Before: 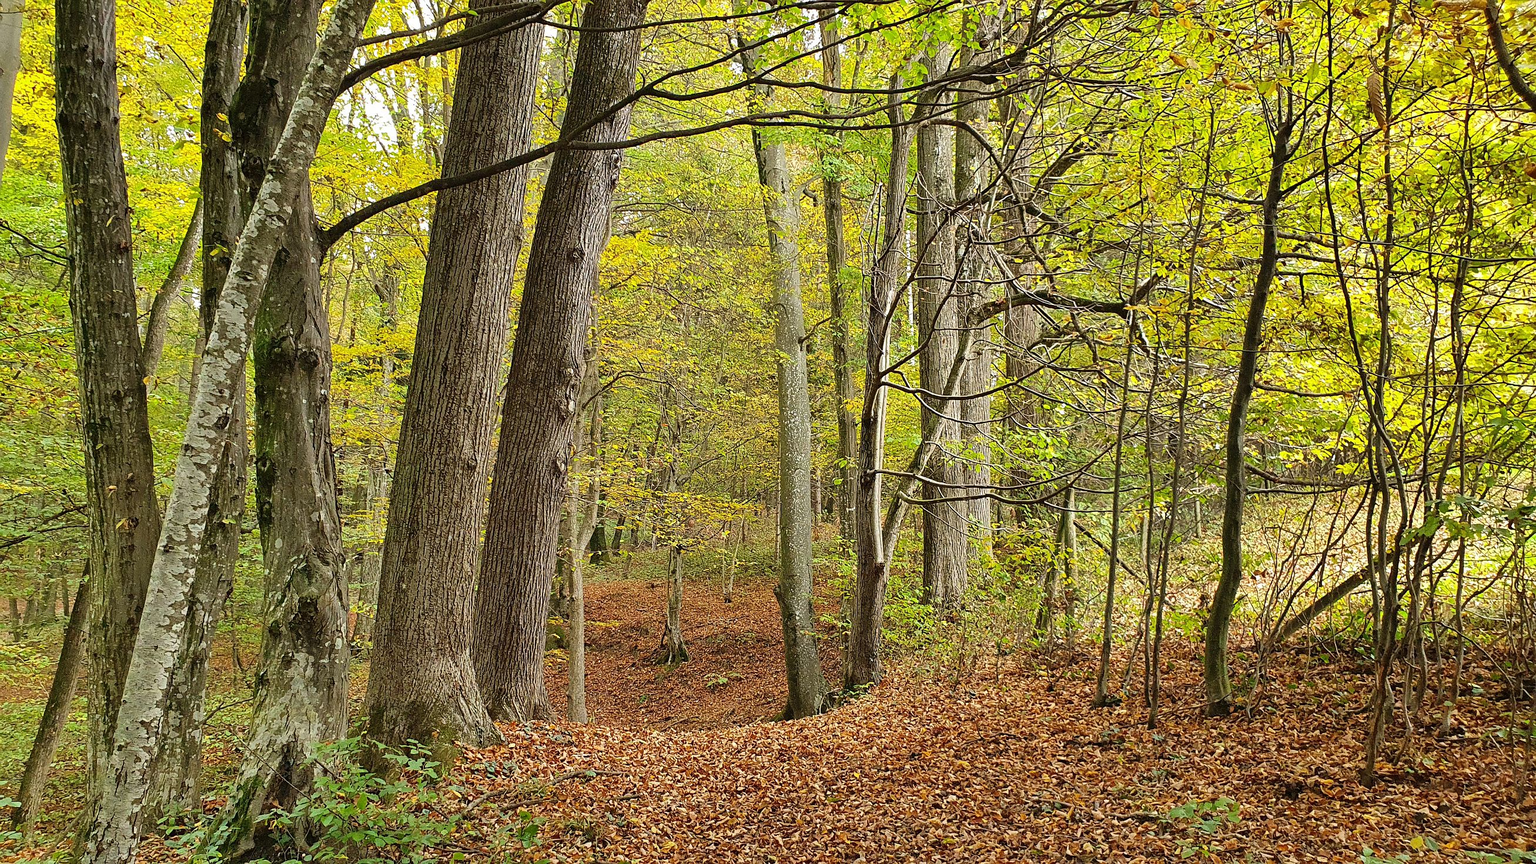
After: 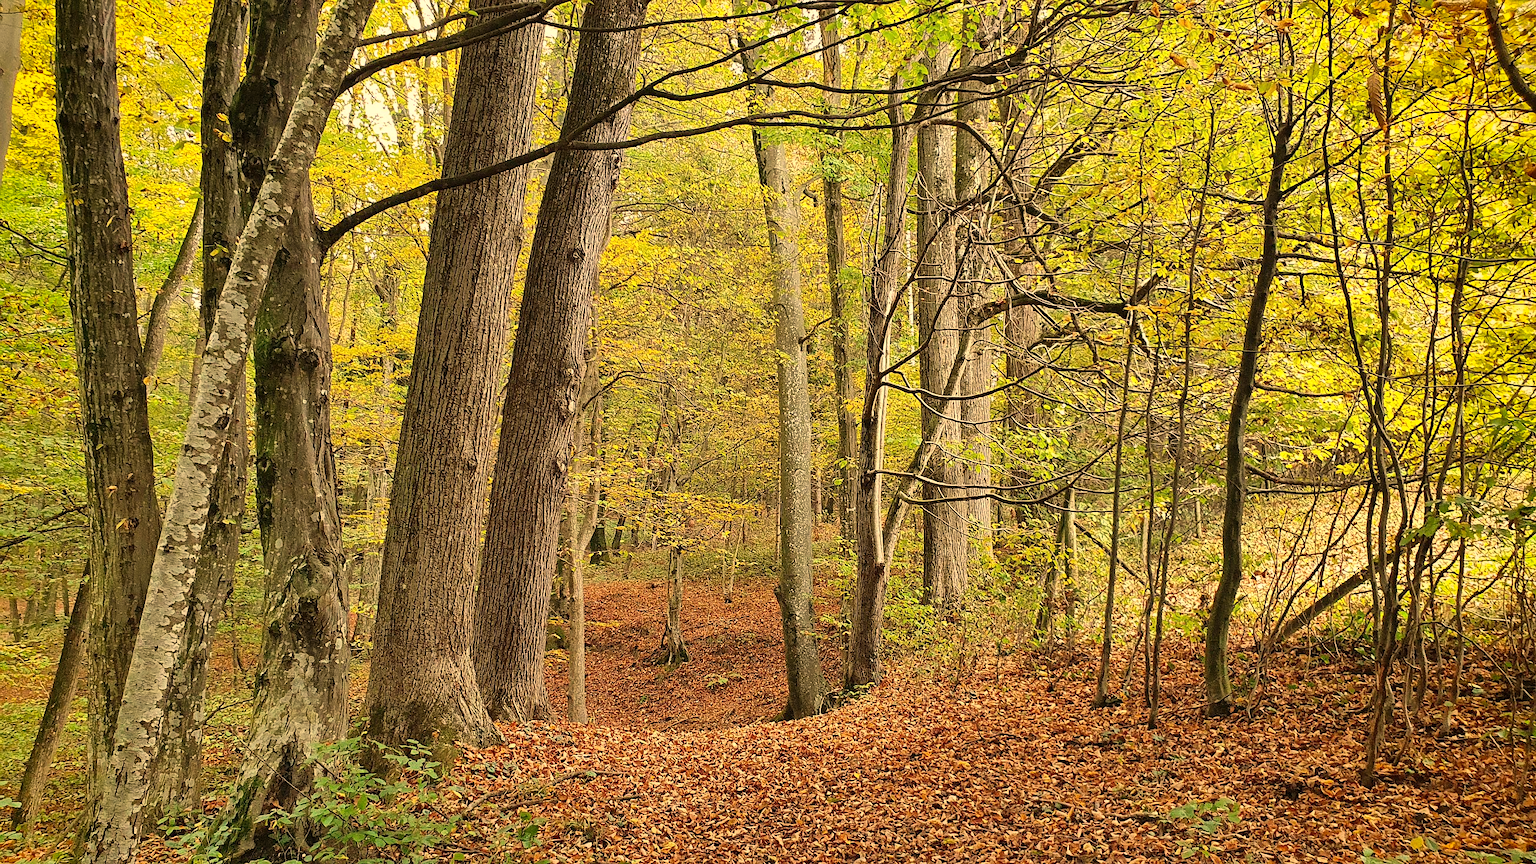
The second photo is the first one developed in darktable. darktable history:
white balance: red 1.138, green 0.996, blue 0.812
vignetting: brightness -0.233, saturation 0.141
